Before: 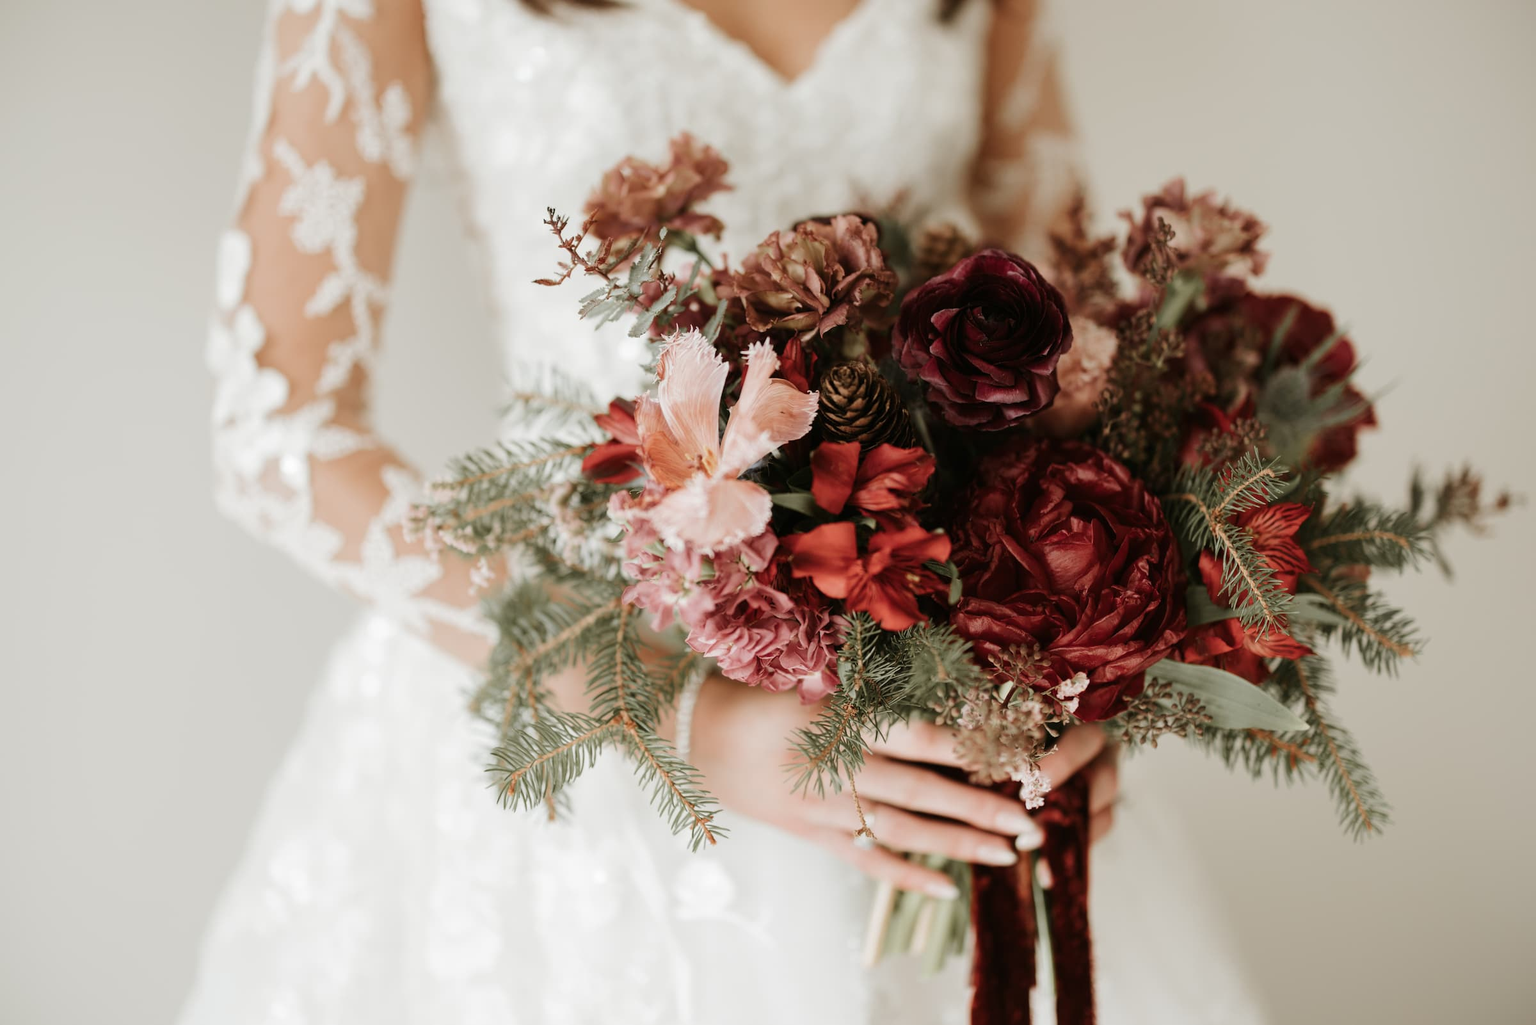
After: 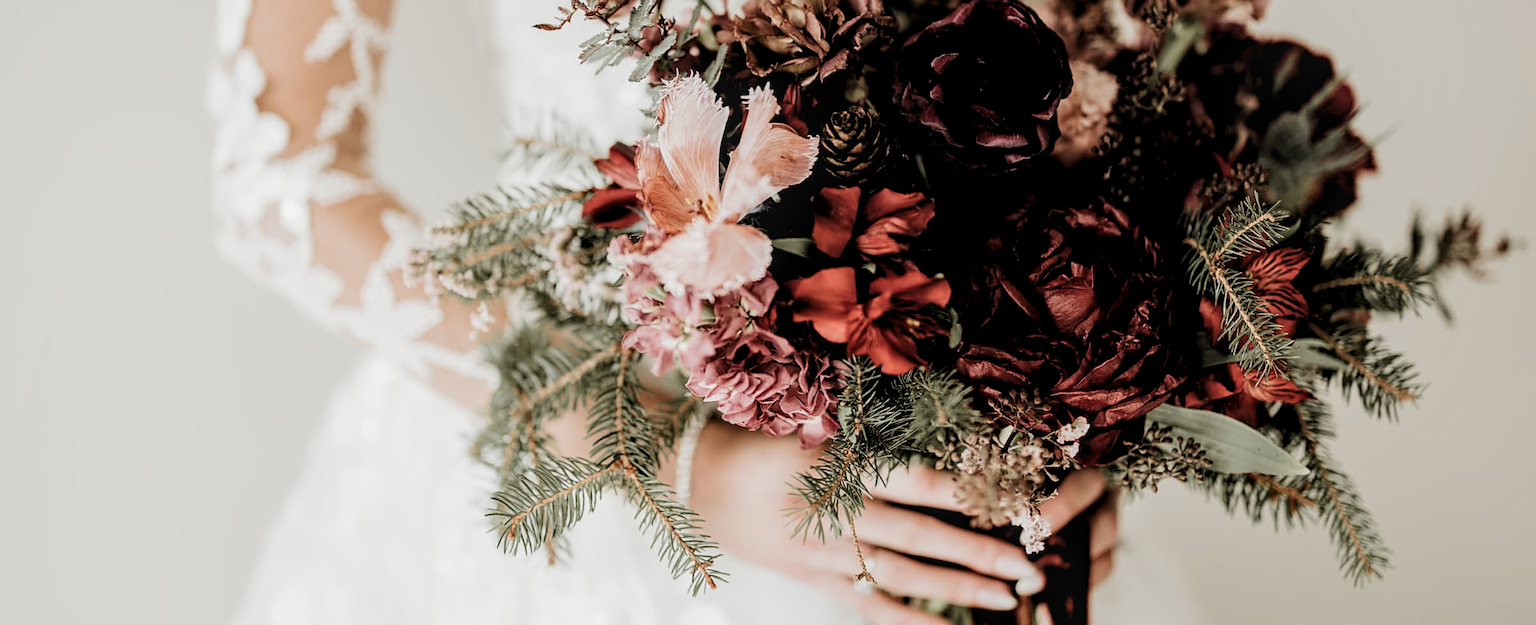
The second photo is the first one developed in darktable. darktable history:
levels: levels [0.026, 0.507, 0.987]
crop and rotate: top 24.932%, bottom 13.942%
filmic rgb: black relative exposure -5.02 EV, white relative exposure 3.56 EV, hardness 3.17, contrast 1.389, highlights saturation mix -49.38%
sharpen: on, module defaults
local contrast: on, module defaults
